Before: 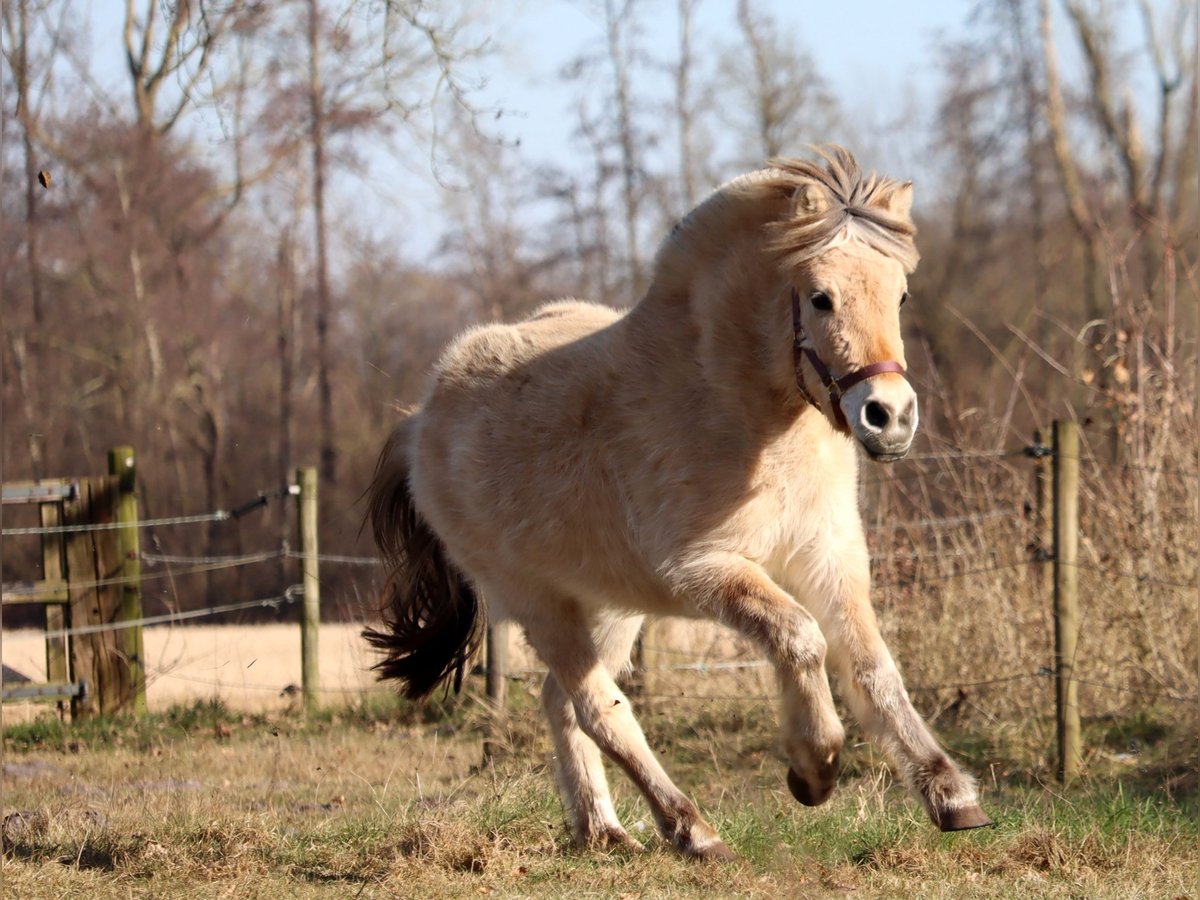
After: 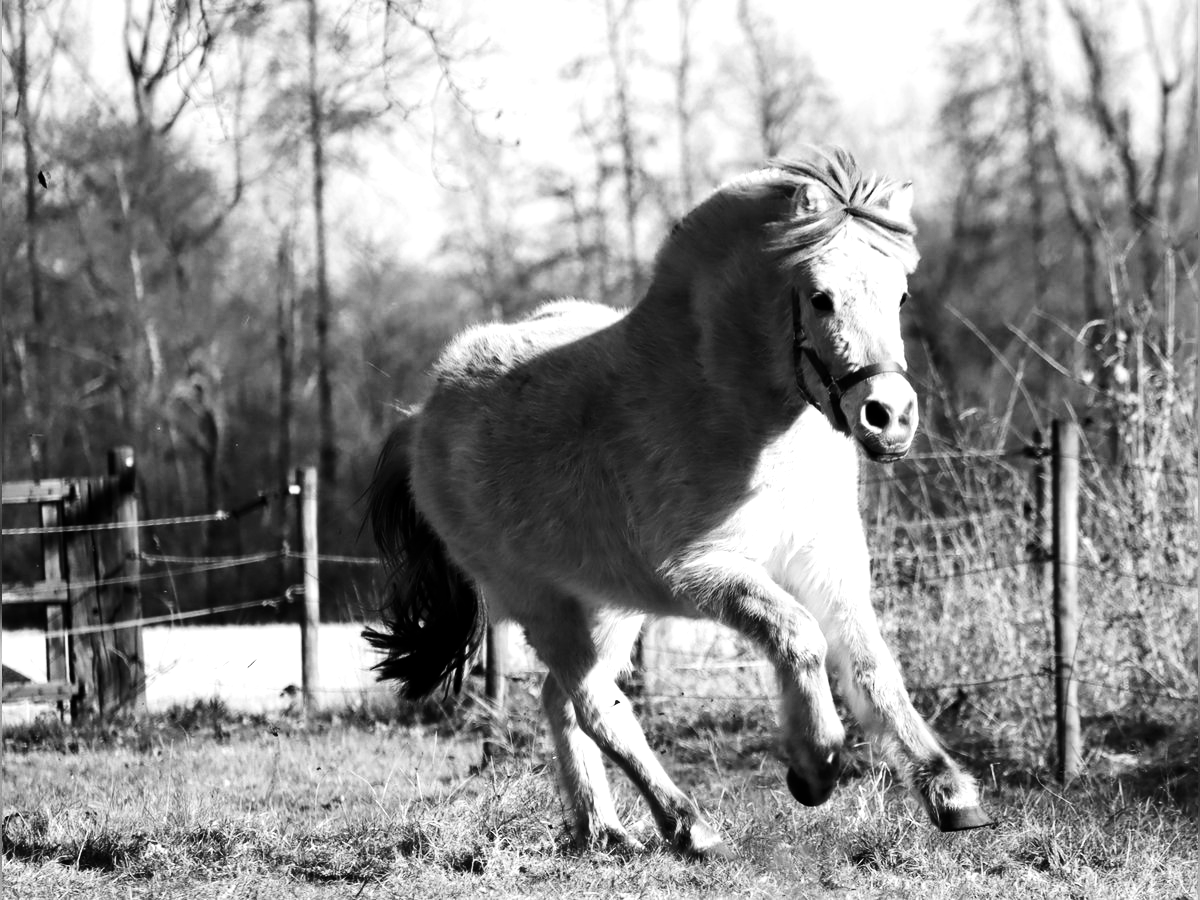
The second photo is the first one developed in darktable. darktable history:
color contrast: green-magenta contrast 0, blue-yellow contrast 0
exposure: exposure 0.2 EV, compensate highlight preservation false
contrast brightness saturation: contrast 0.24, brightness -0.24, saturation 0.14
white balance: red 1.467, blue 0.684
